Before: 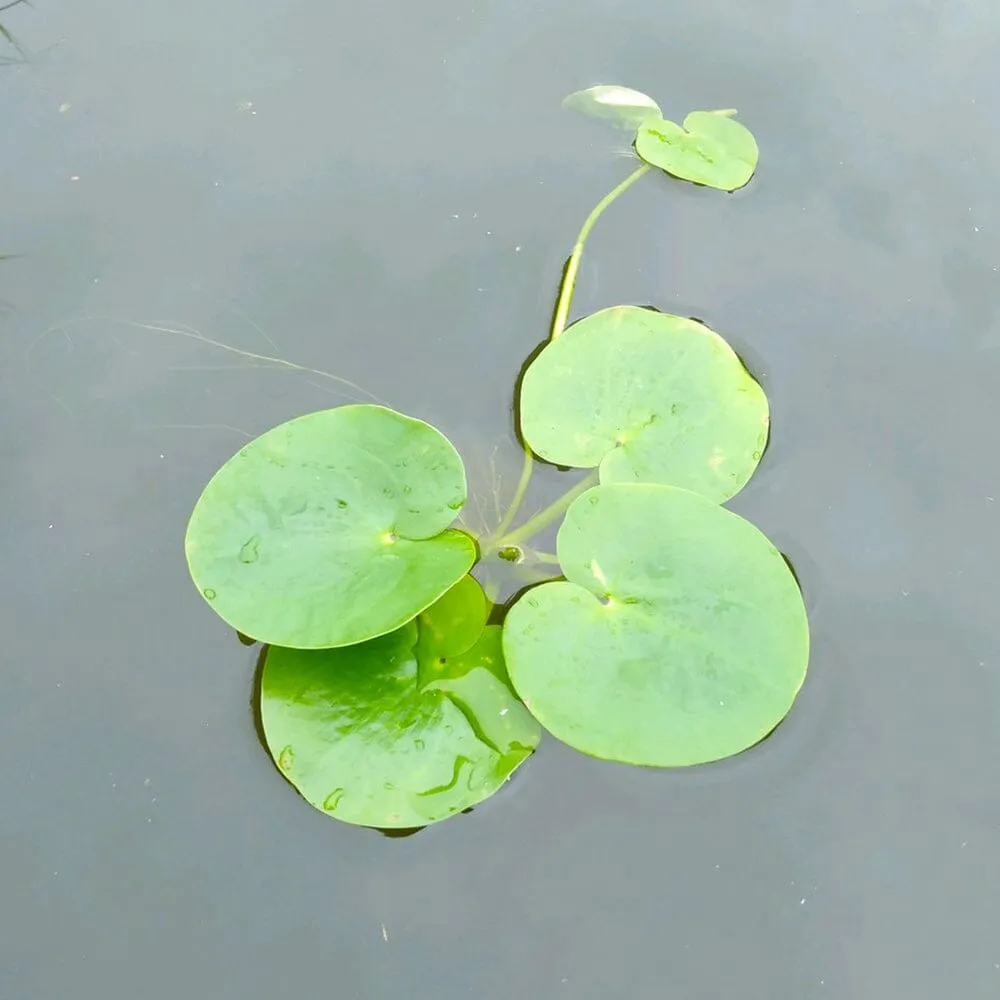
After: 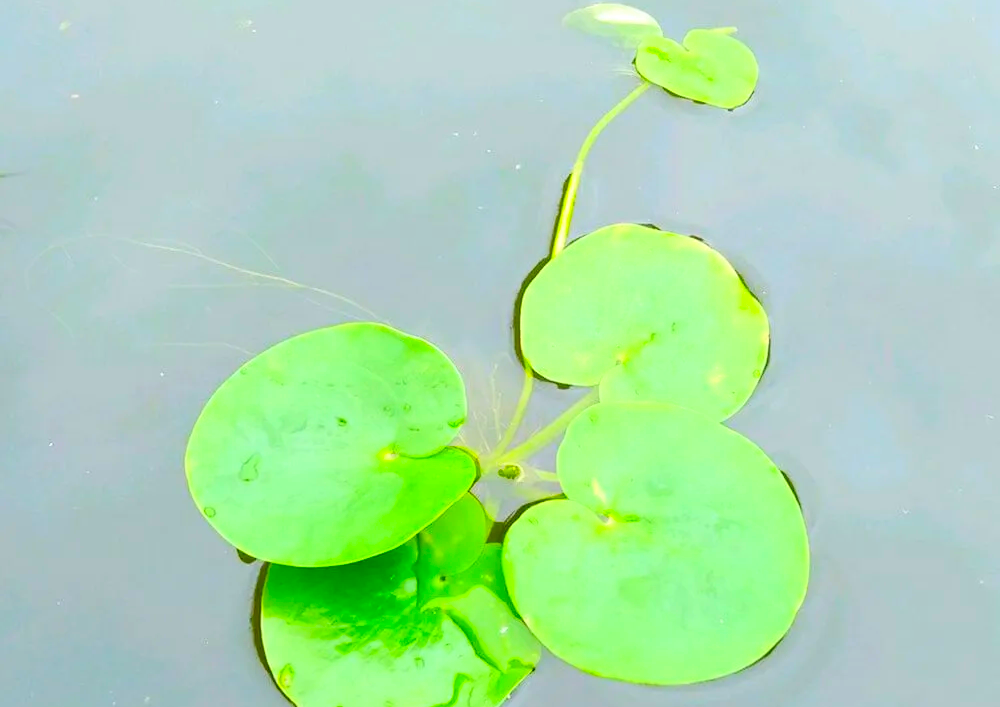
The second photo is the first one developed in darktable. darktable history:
crop and rotate: top 8.293%, bottom 20.996%
contrast brightness saturation: contrast 0.2, brightness 0.2, saturation 0.8
fill light: on, module defaults
